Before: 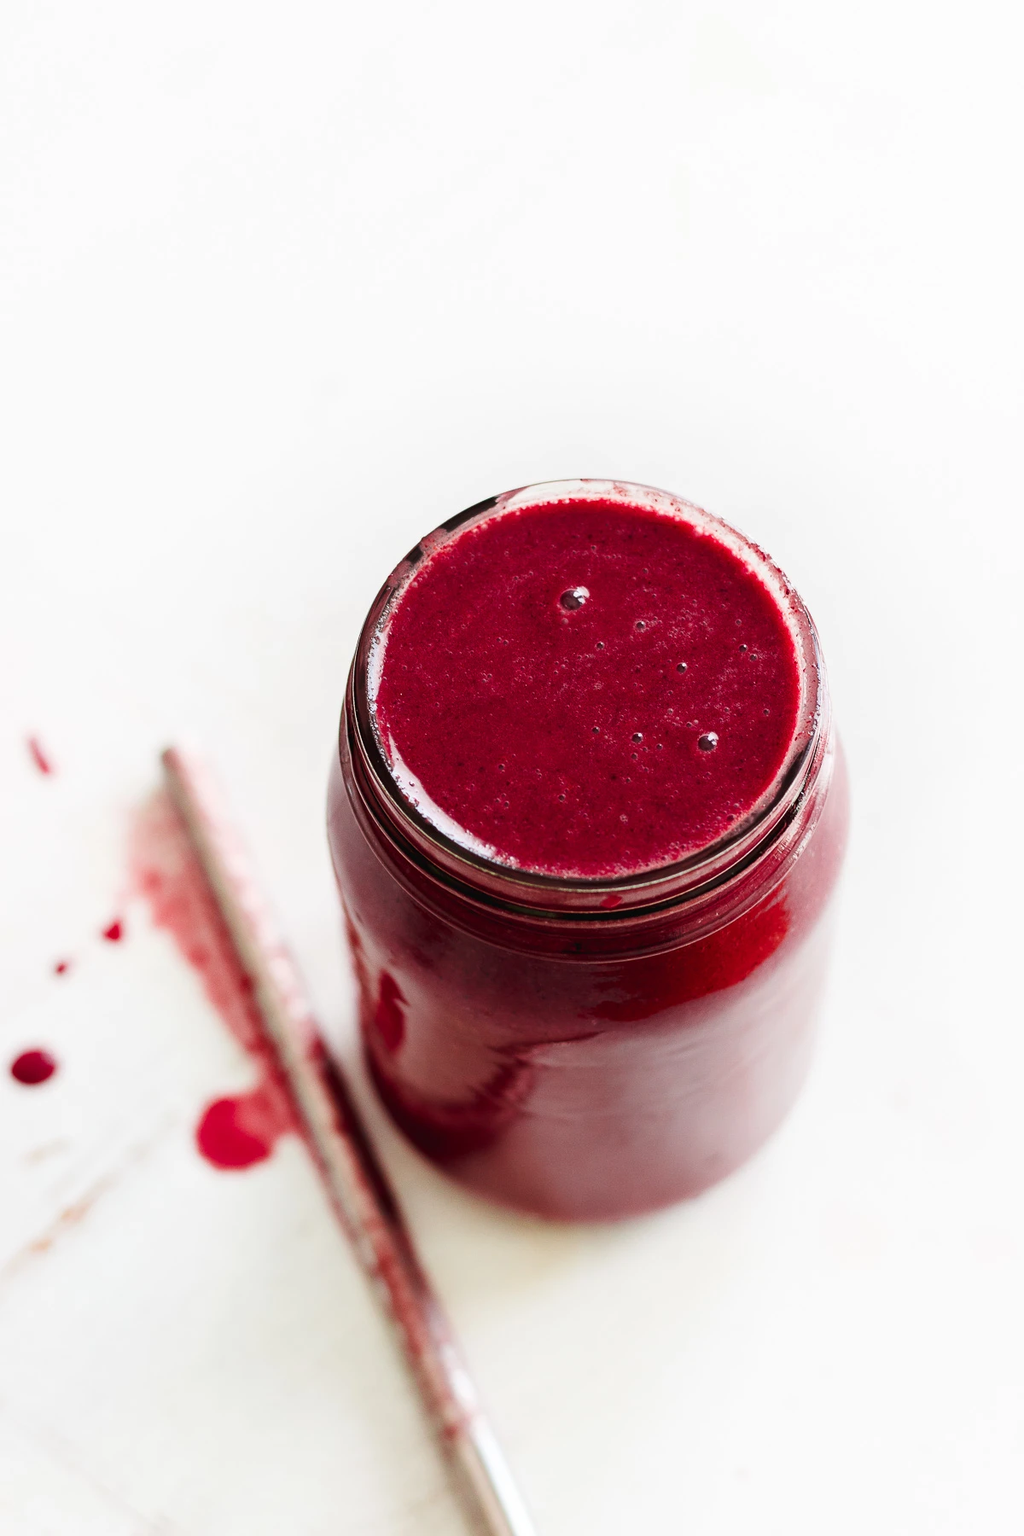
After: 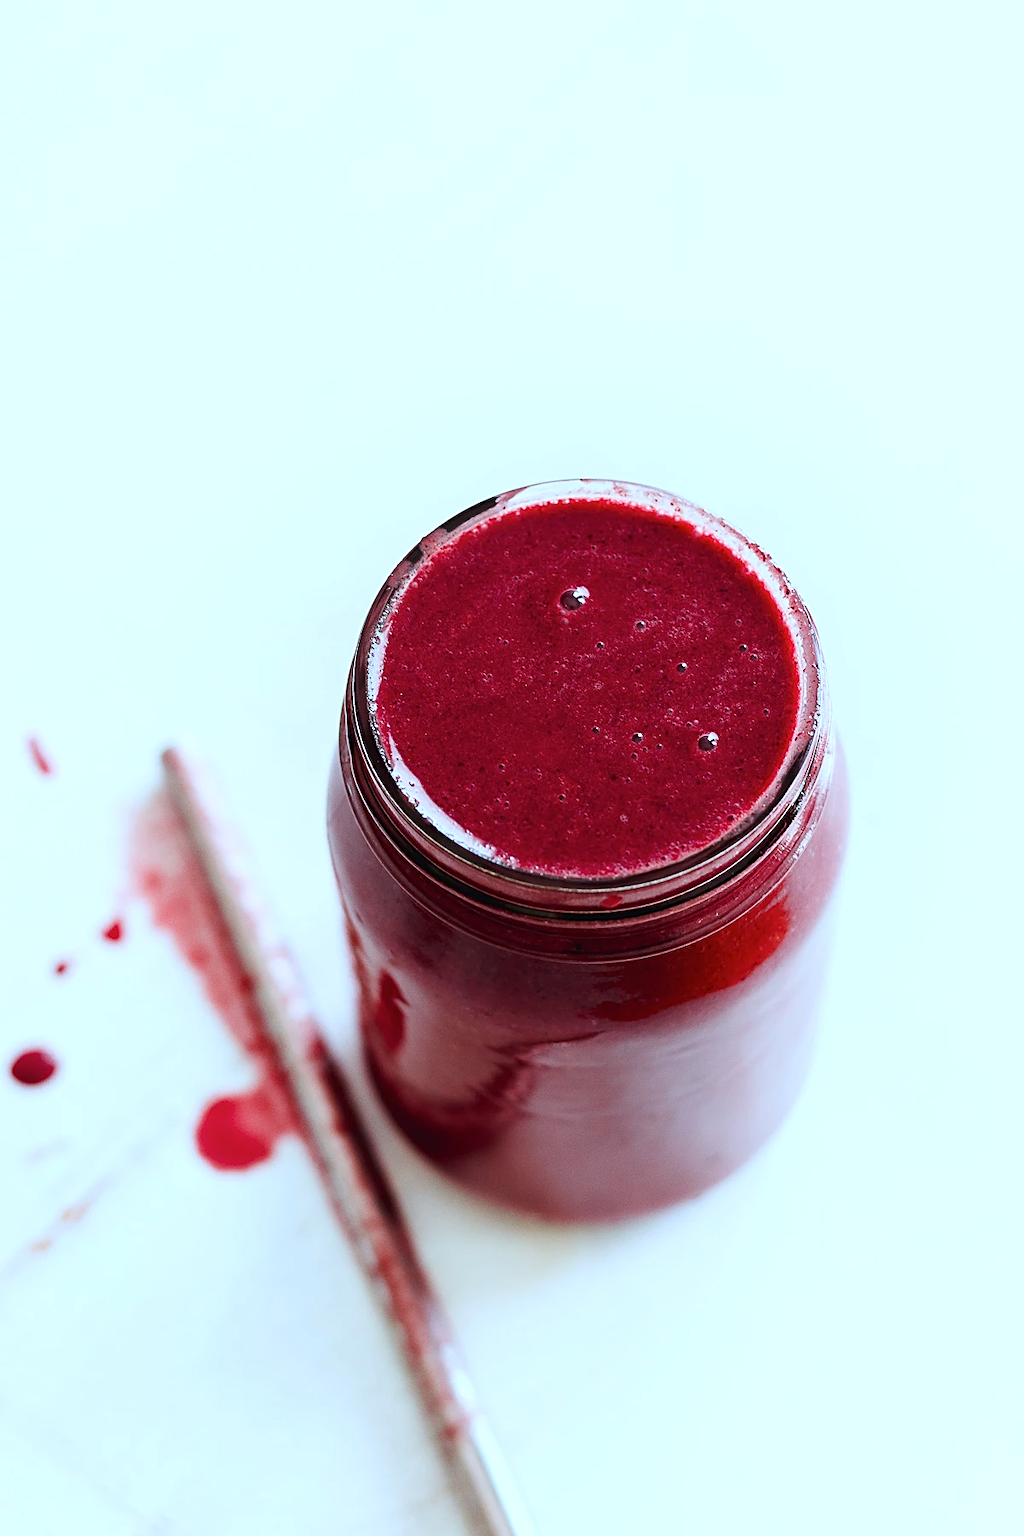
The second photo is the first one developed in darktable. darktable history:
sharpen: on, module defaults
color calibration: output R [1.063, -0.012, -0.003, 0], output G [0, 1.022, 0.021, 0], output B [-0.079, 0.047, 1, 0], illuminant custom, x 0.389, y 0.387, temperature 3838.64 K
